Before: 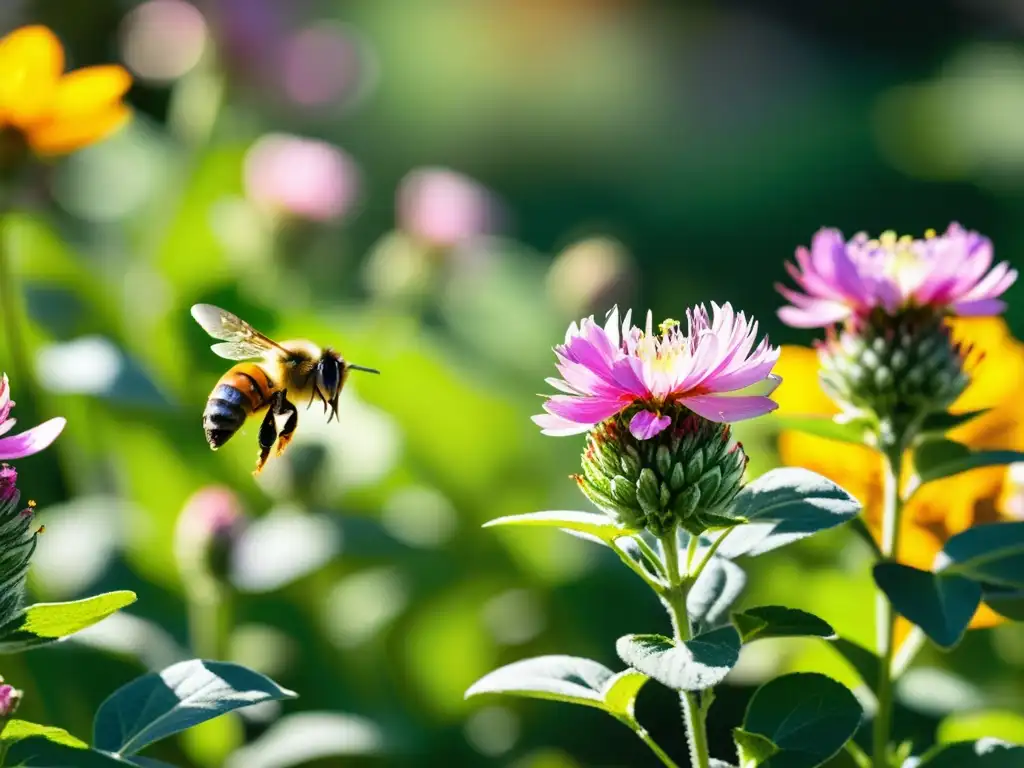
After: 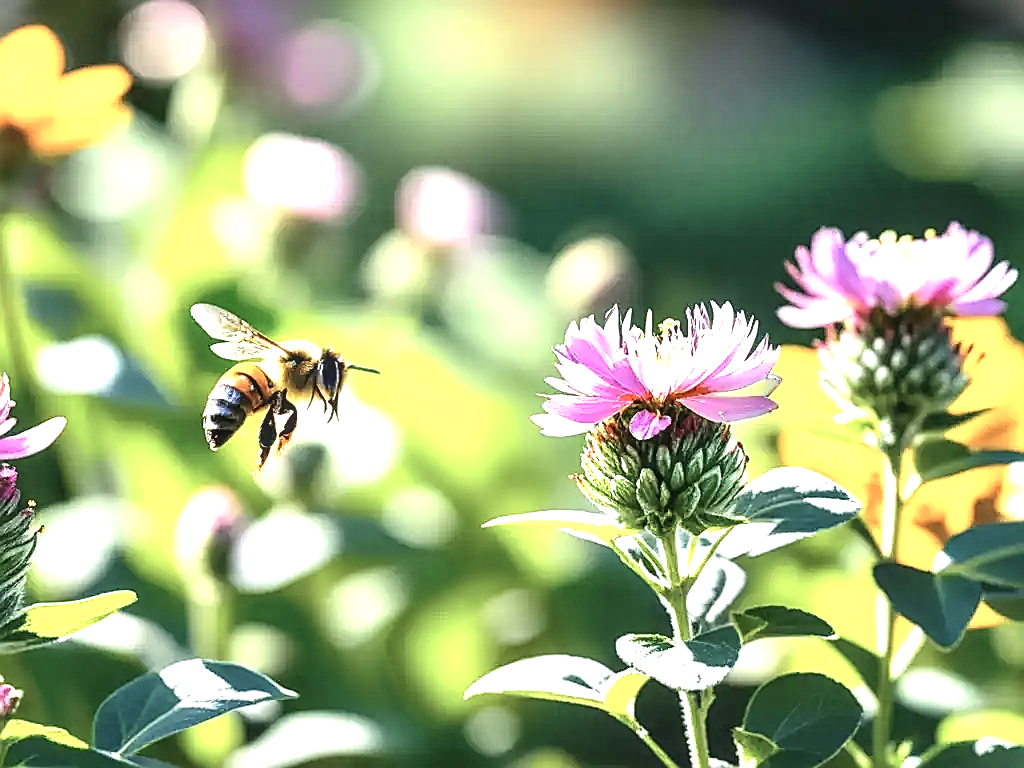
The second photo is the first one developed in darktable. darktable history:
exposure: exposure 1.15 EV, compensate highlight preservation false
sharpen: radius 1.4, amount 1.25, threshold 0.7
local contrast: on, module defaults
contrast brightness saturation: contrast 0.1, saturation -0.3
